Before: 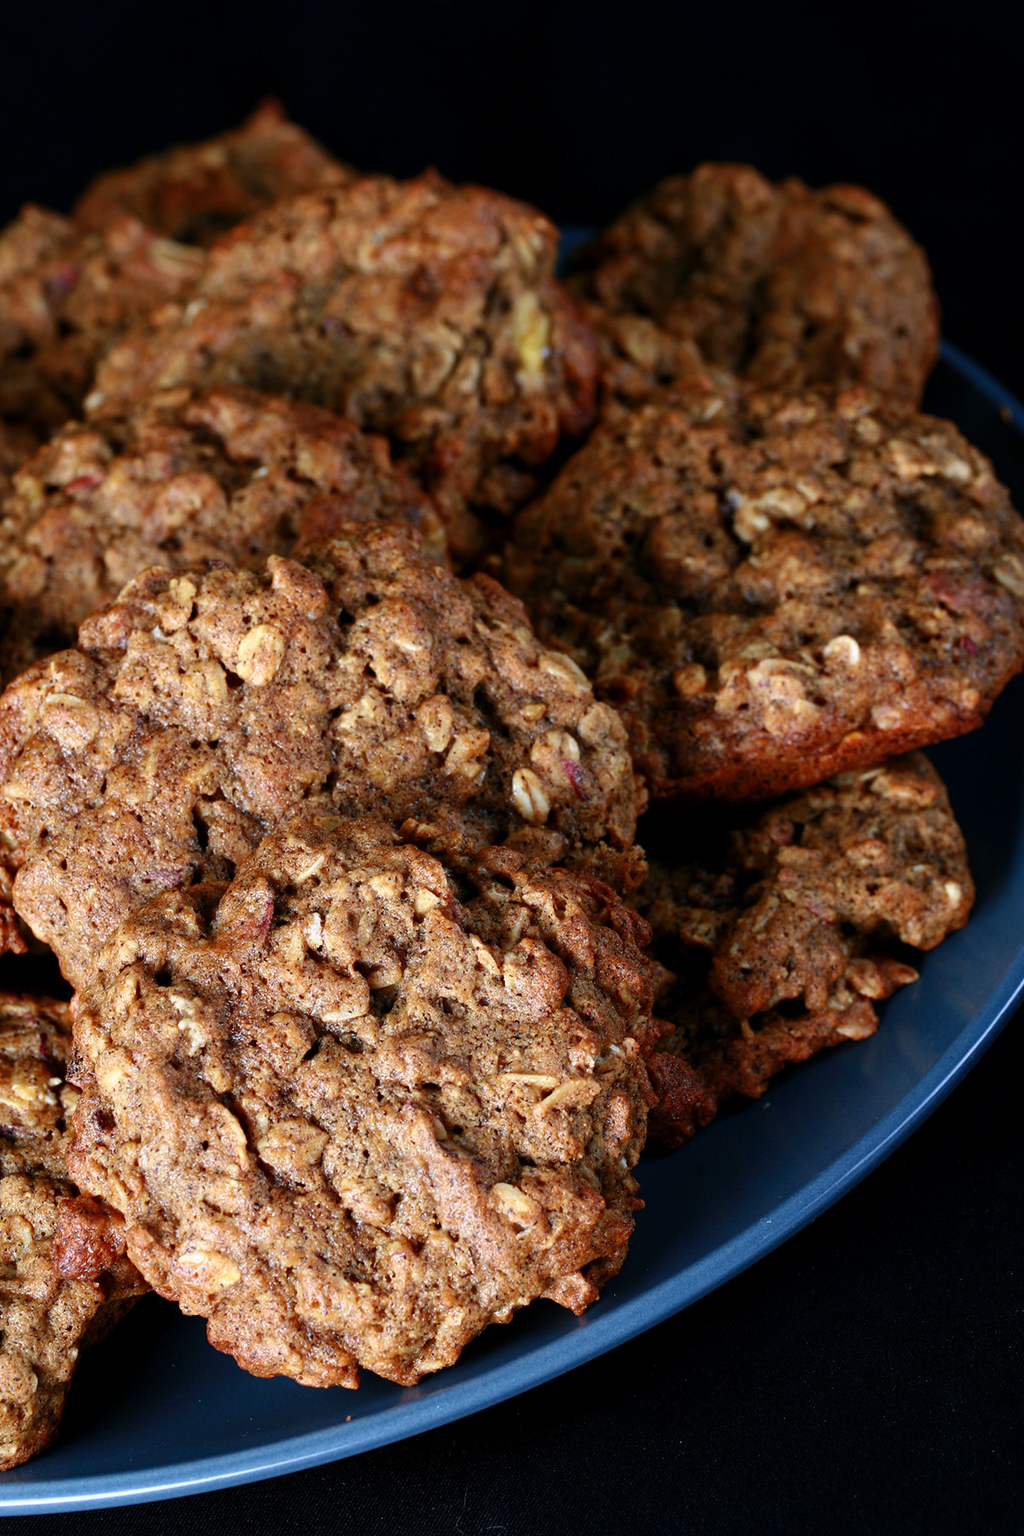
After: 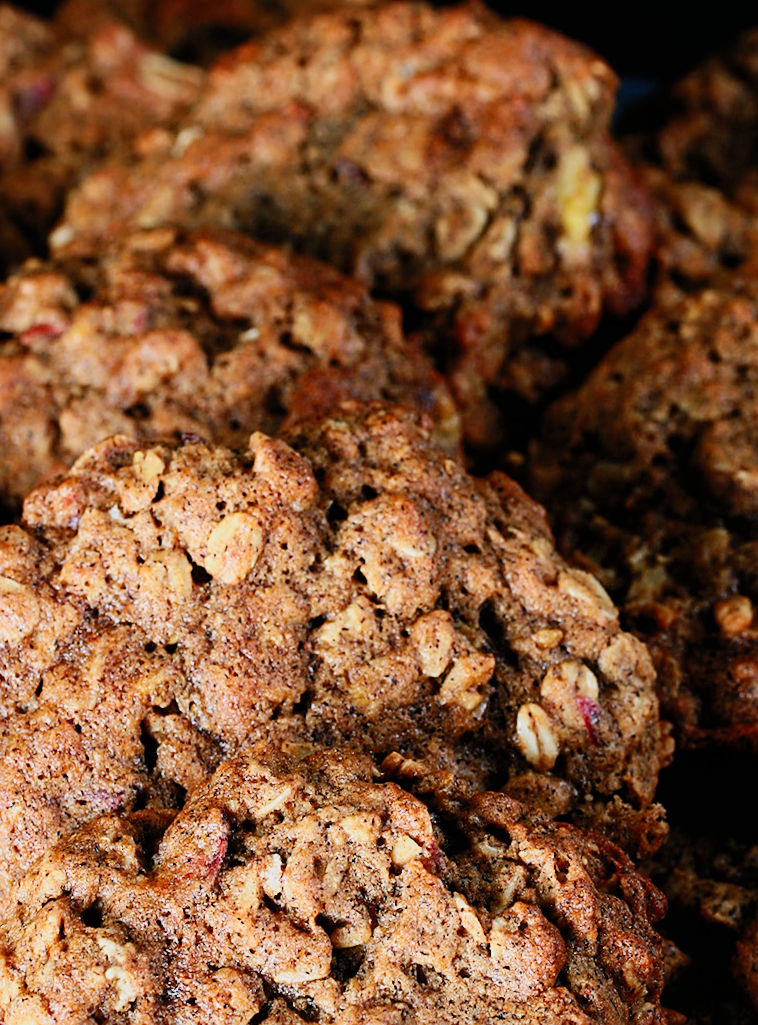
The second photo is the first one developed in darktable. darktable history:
crop and rotate: angle -4.25°, left 2.172%, top 6.792%, right 27.773%, bottom 30.052%
filmic rgb: black relative exposure -7.65 EV, white relative exposure 4.56 EV, hardness 3.61
sharpen: on, module defaults
contrast brightness saturation: contrast 0.199, brightness 0.159, saturation 0.215
